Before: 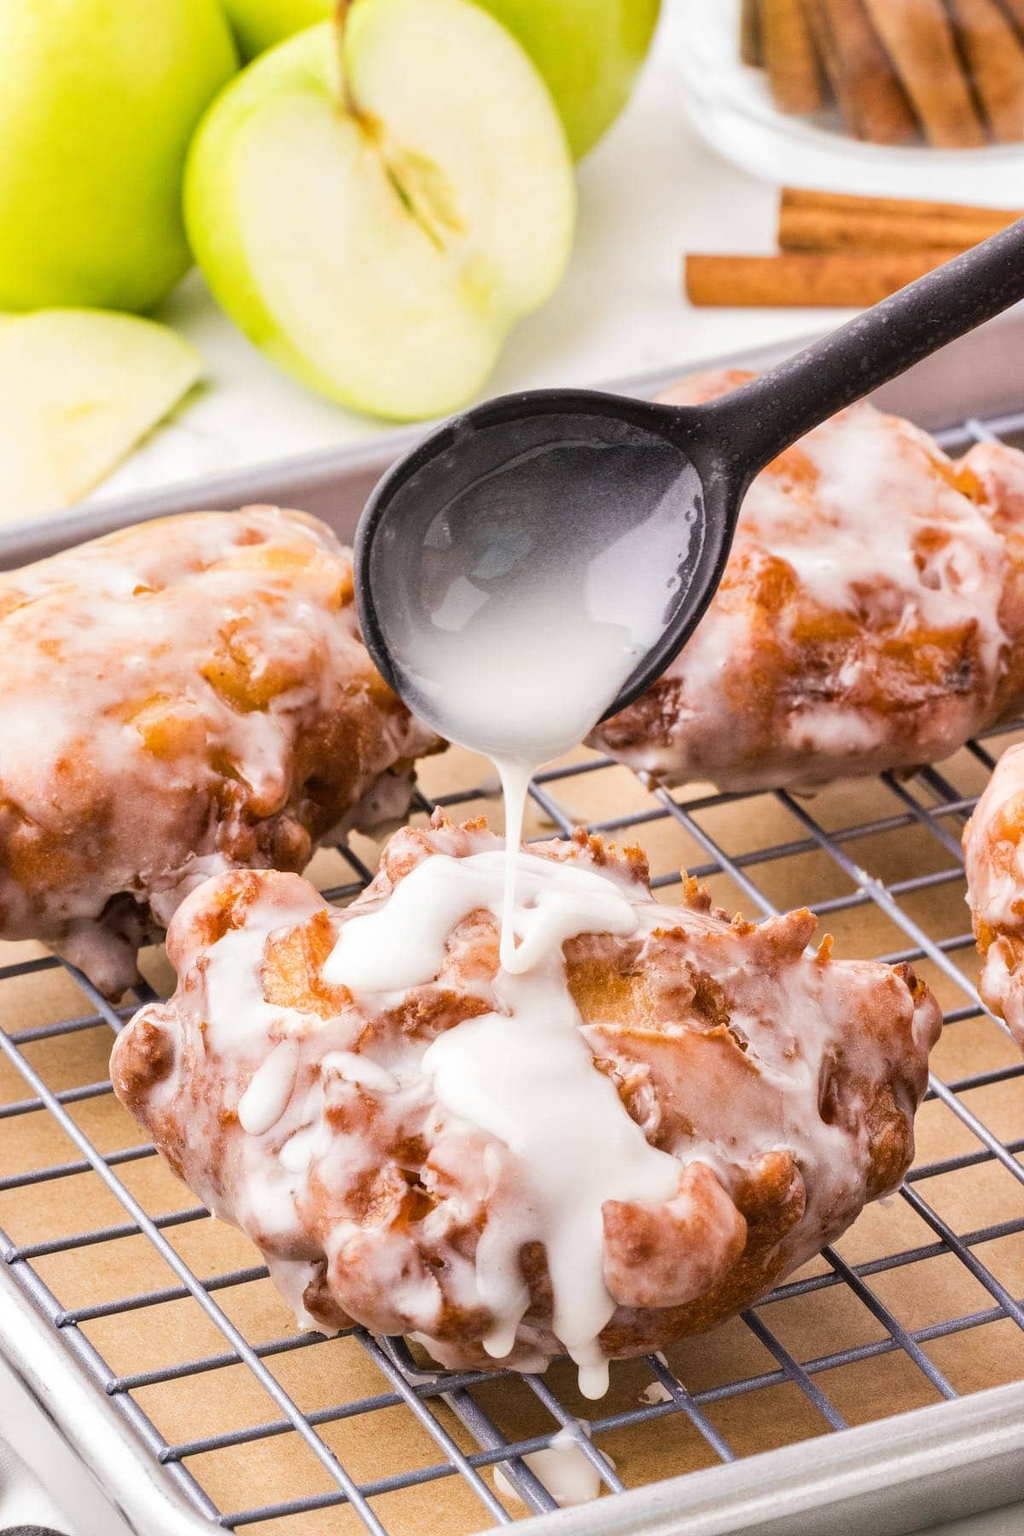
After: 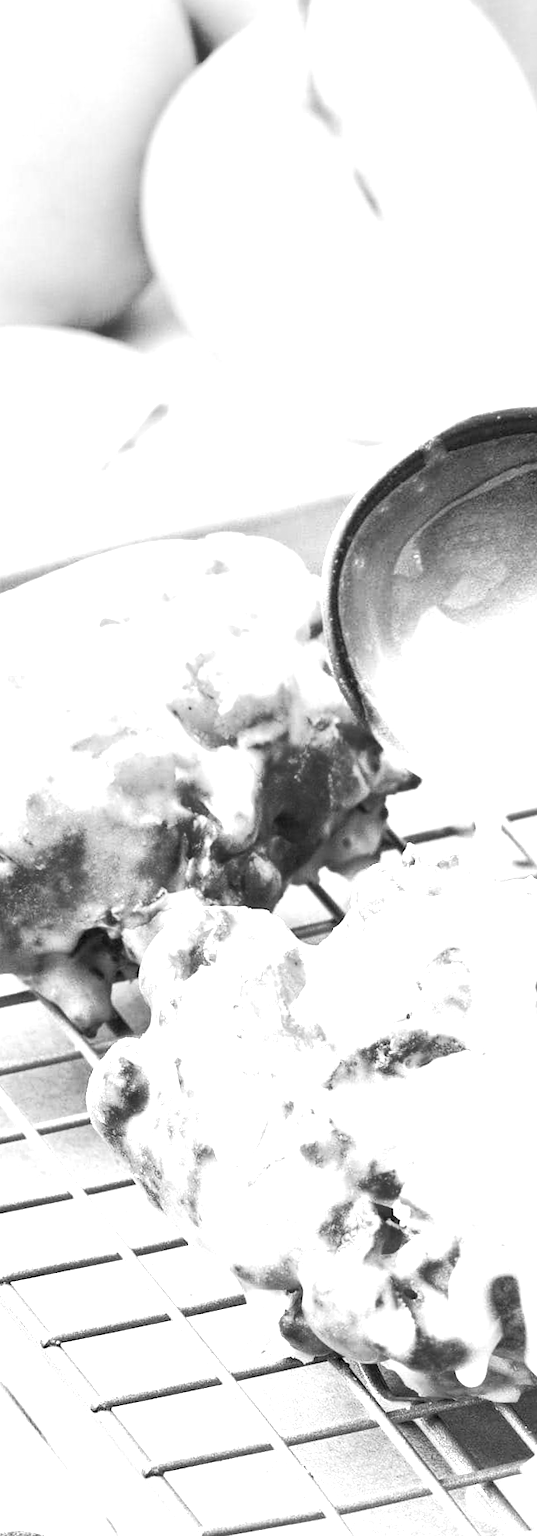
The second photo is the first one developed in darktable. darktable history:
exposure: black level correction 0.001, exposure 1.84 EV, compensate highlight preservation false
color correction: highlights a* 1.12, highlights b* 24.26, shadows a* 15.58, shadows b* 24.26
crop: left 0.587%, right 45.588%, bottom 0.086%
monochrome: a 0, b 0, size 0.5, highlights 0.57
rotate and perspective: rotation 0.074°, lens shift (vertical) 0.096, lens shift (horizontal) -0.041, crop left 0.043, crop right 0.952, crop top 0.024, crop bottom 0.979
contrast brightness saturation: contrast 0.11, saturation -0.17
